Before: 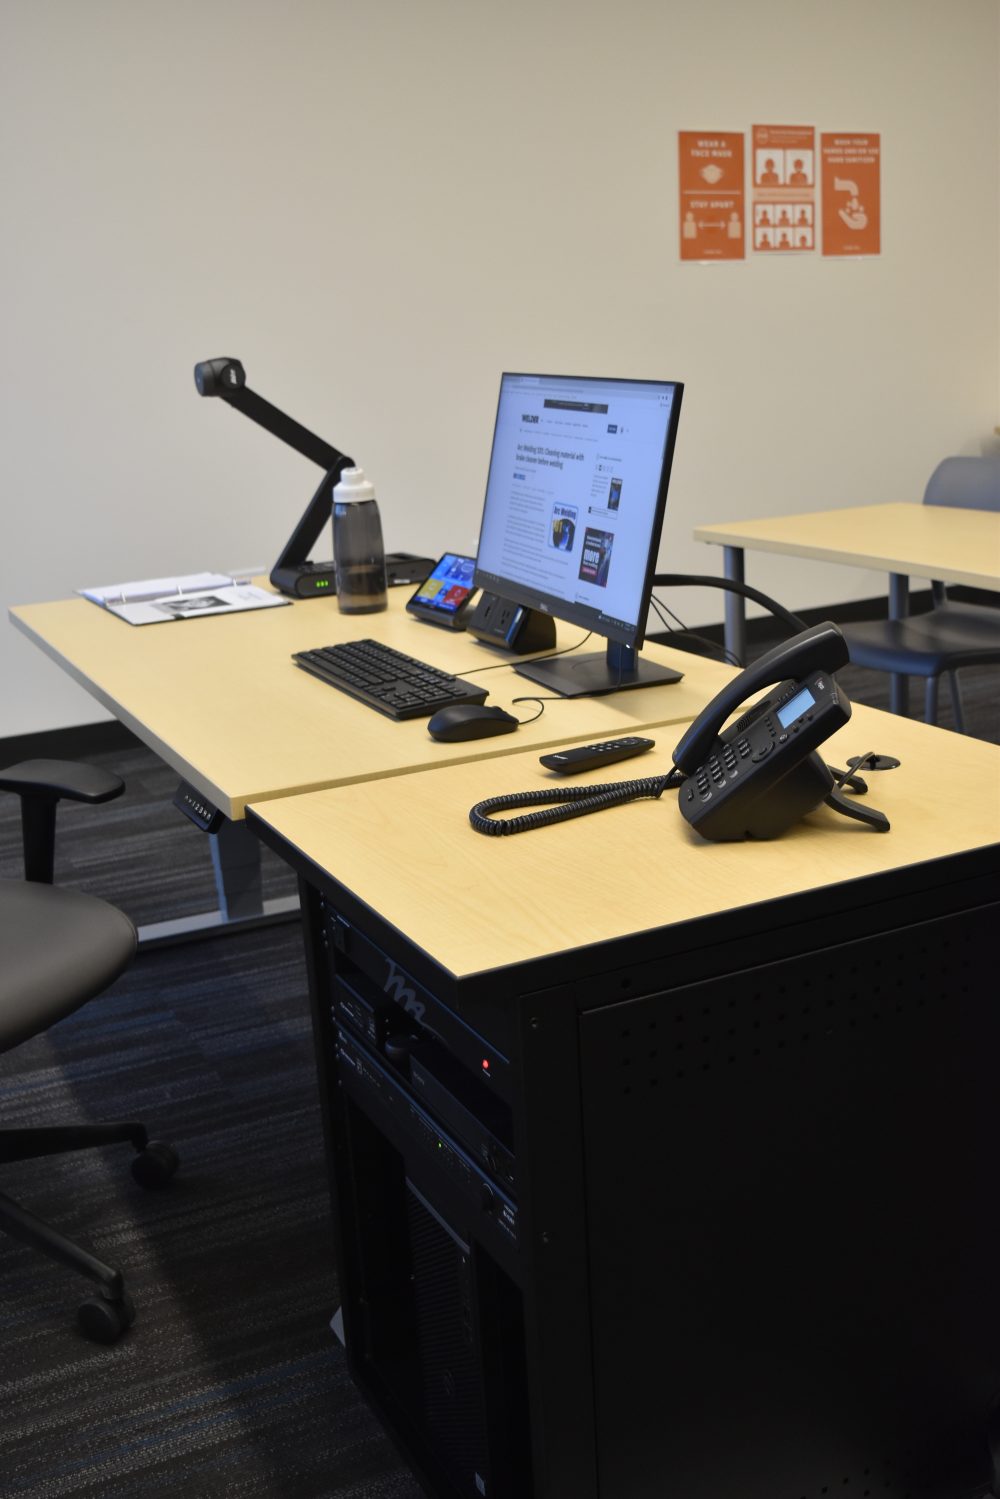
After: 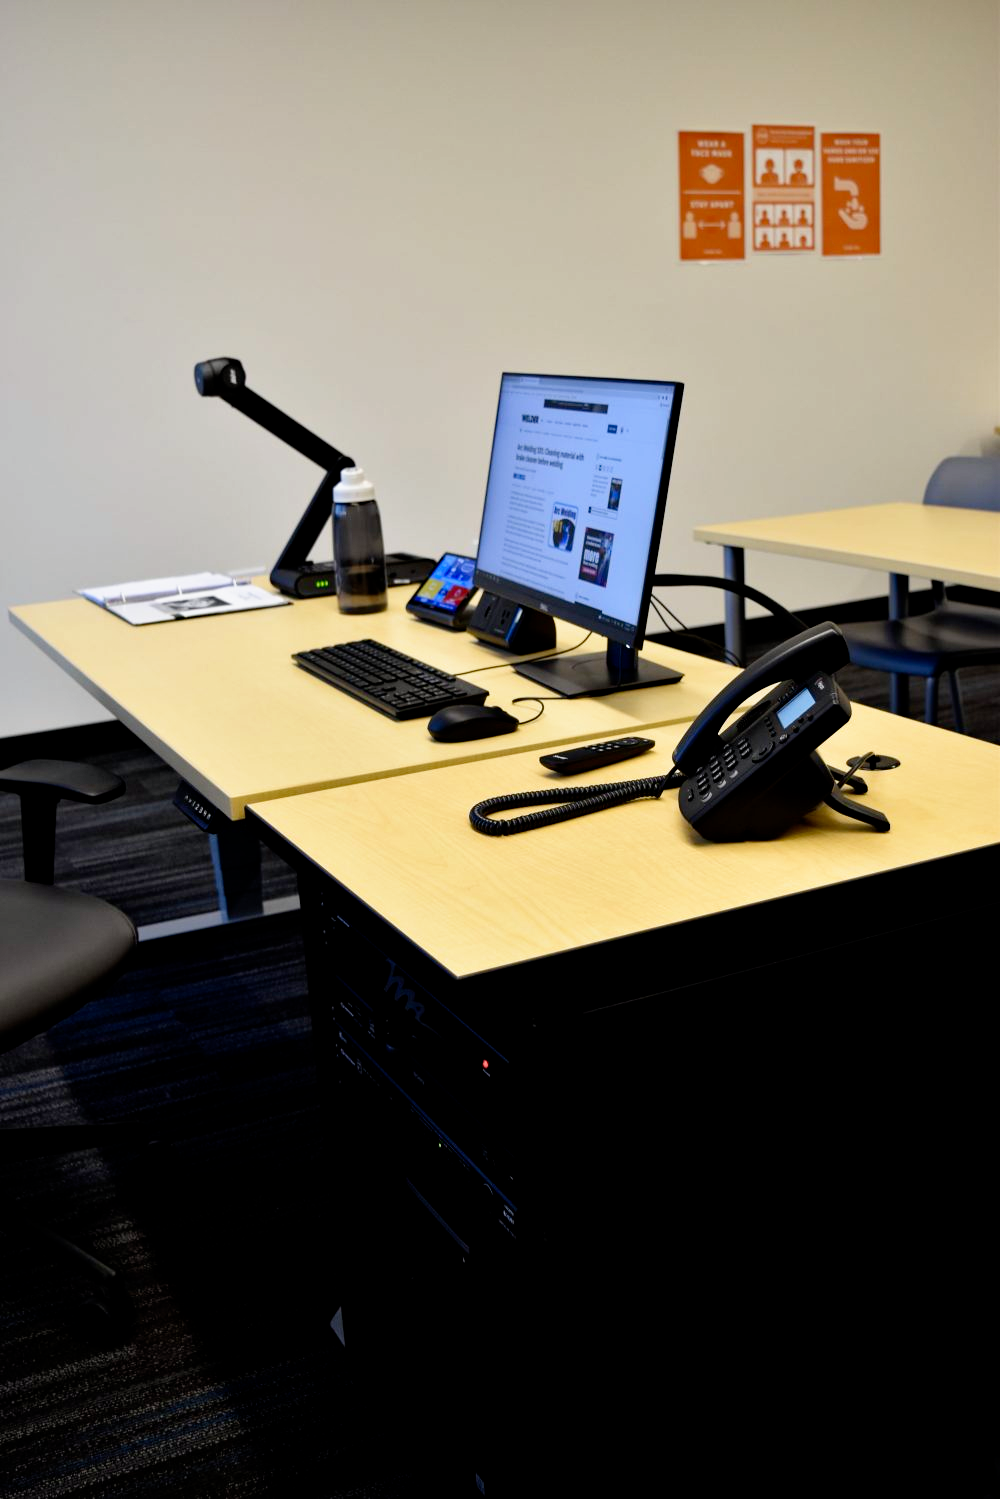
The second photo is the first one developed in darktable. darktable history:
haze removal: compatibility mode true, adaptive false
filmic rgb: black relative exposure -6.3 EV, white relative exposure 2.8 EV, threshold 3 EV, target black luminance 0%, hardness 4.6, latitude 67.35%, contrast 1.292, shadows ↔ highlights balance -3.5%, preserve chrominance no, color science v4 (2020), contrast in shadows soft, enable highlight reconstruction true
